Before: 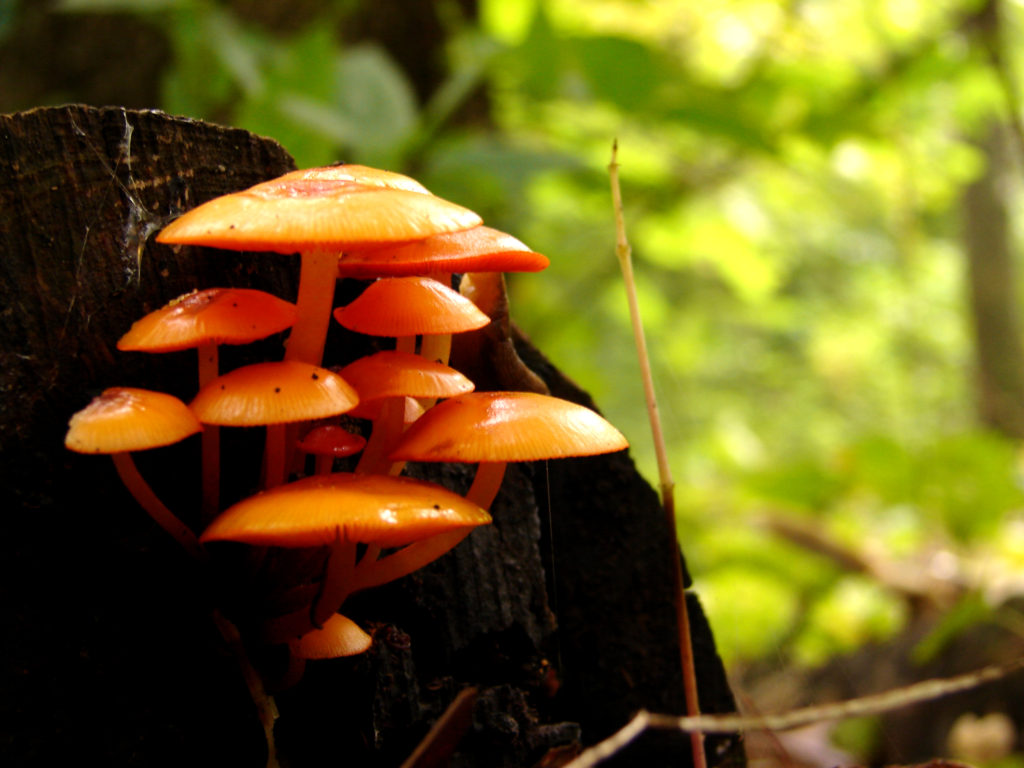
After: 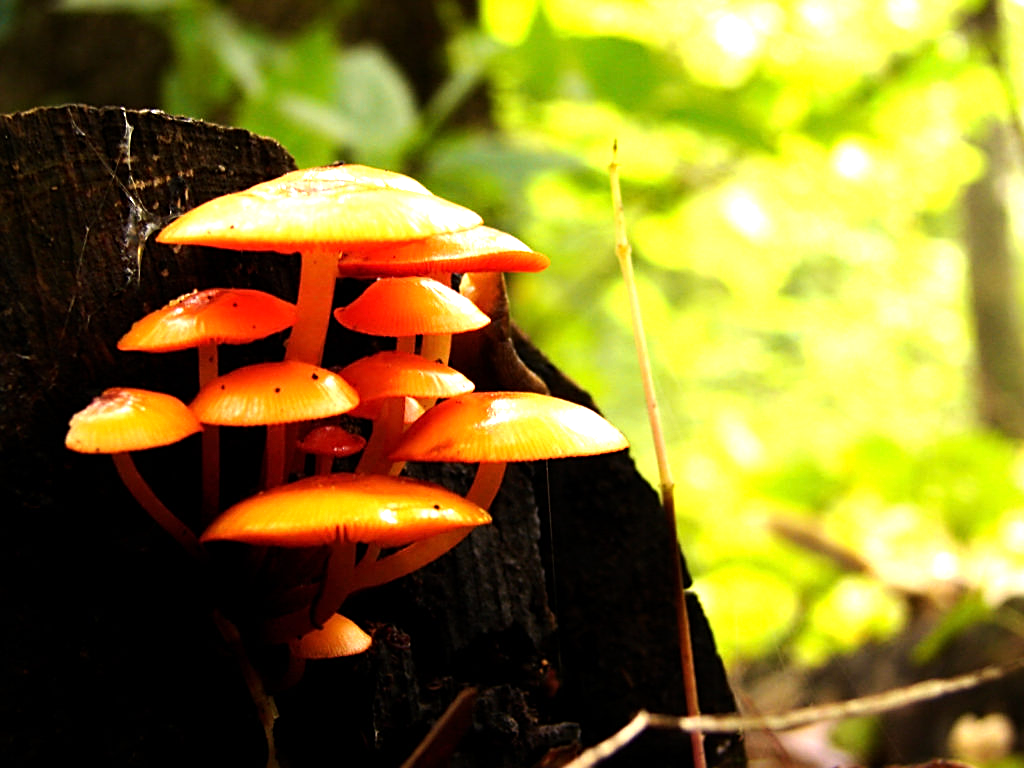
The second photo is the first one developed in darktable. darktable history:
tone equalizer: -8 EV -0.786 EV, -7 EV -0.688 EV, -6 EV -0.564 EV, -5 EV -0.362 EV, -3 EV 0.378 EV, -2 EV 0.6 EV, -1 EV 0.697 EV, +0 EV 0.725 EV, smoothing diameter 2.12%, edges refinement/feathering 23.12, mask exposure compensation -1.57 EV, filter diffusion 5
sharpen: amount 0.495
exposure: exposure 0.603 EV, compensate exposure bias true, compensate highlight preservation false
